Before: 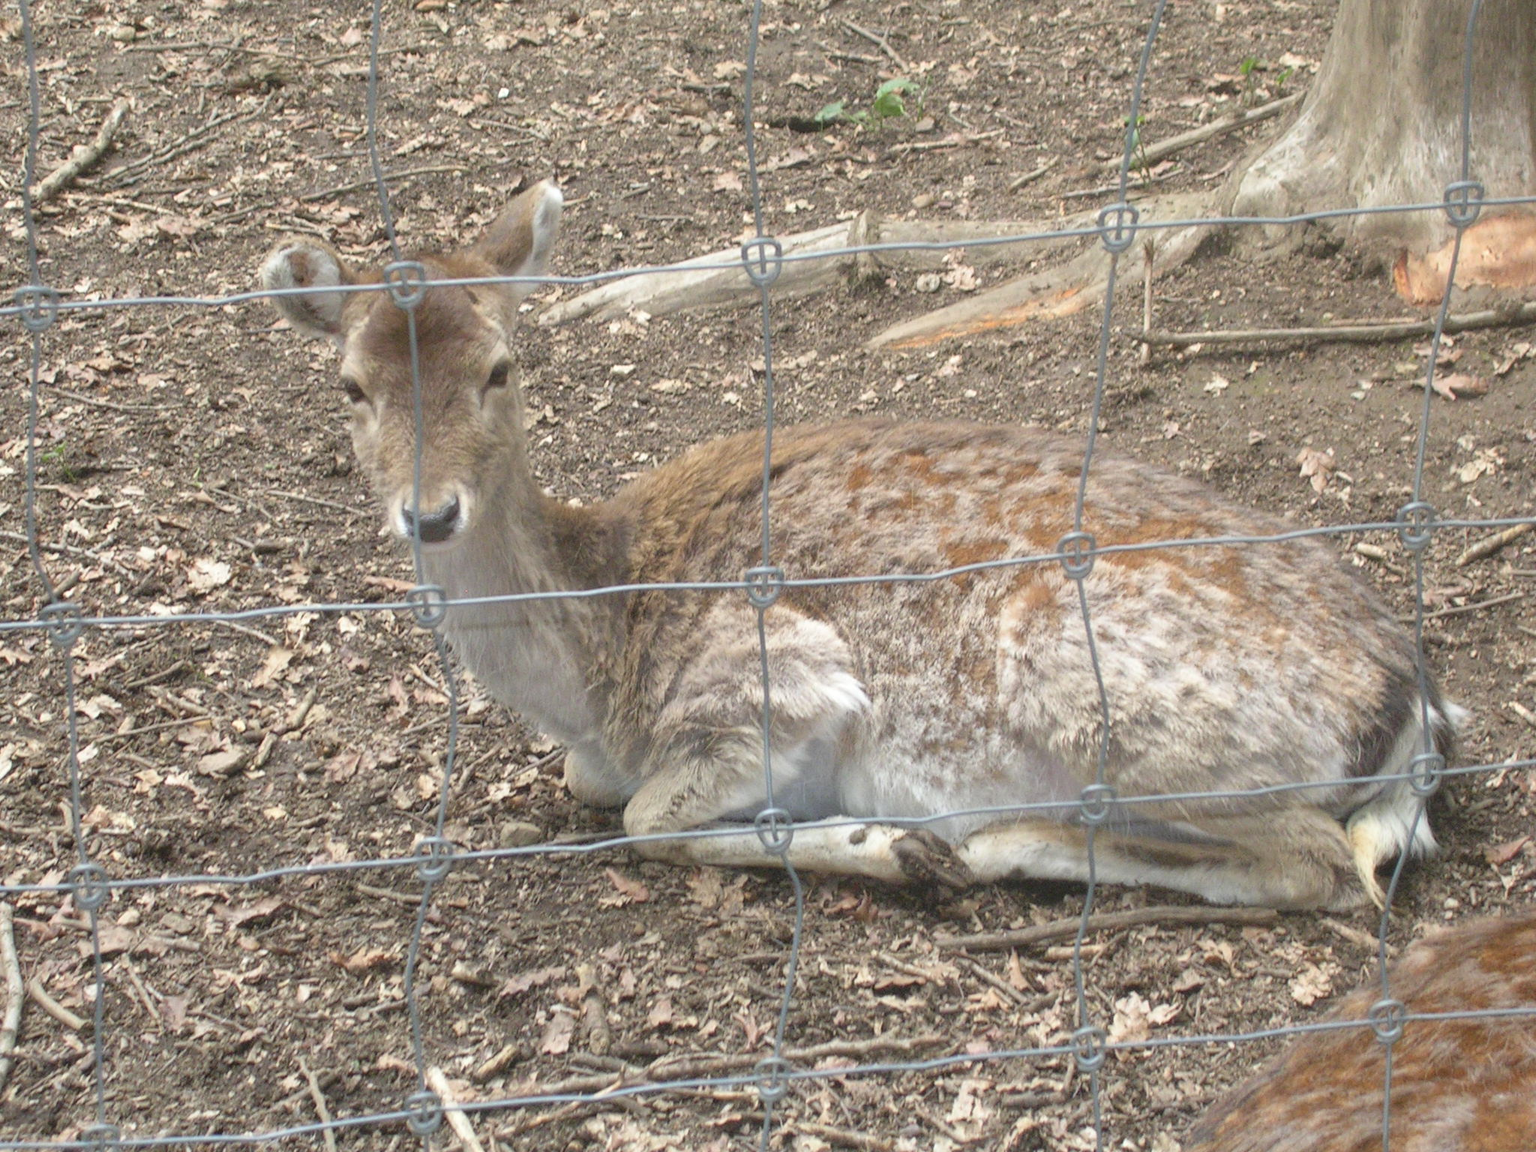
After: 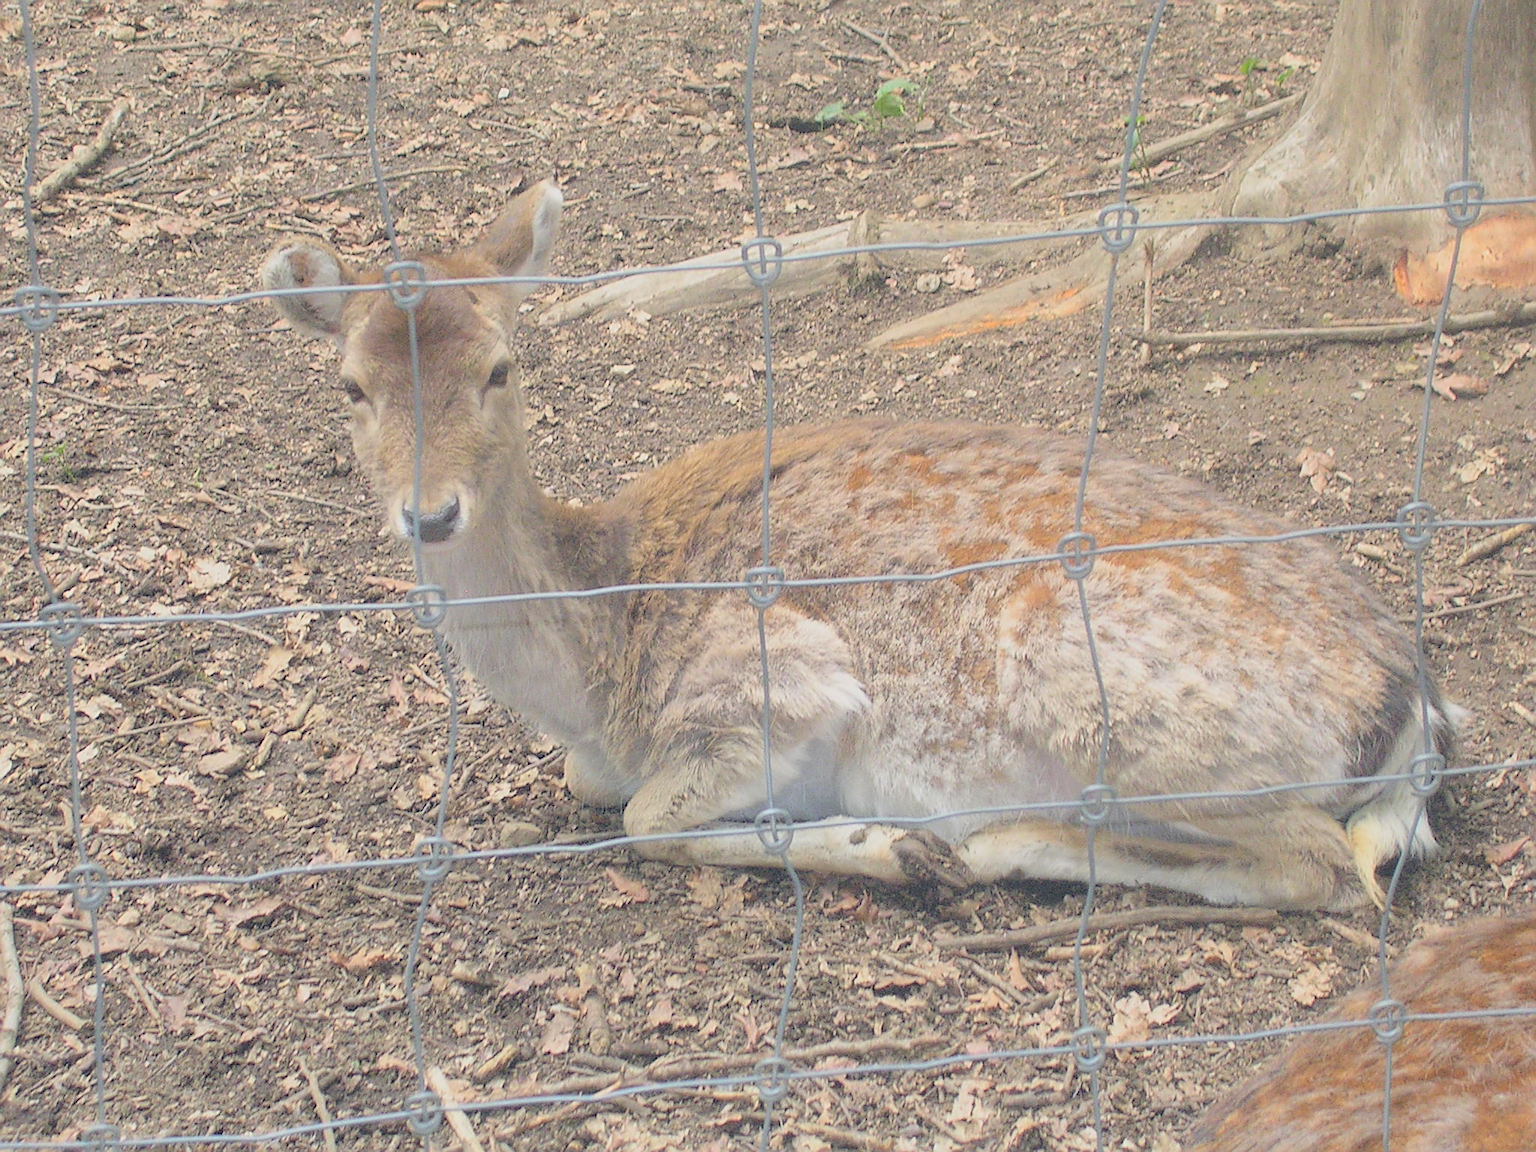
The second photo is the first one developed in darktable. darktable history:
global tonemap: drago (0.7, 100)
color balance rgb: shadows lift › hue 87.51°, highlights gain › chroma 0.68%, highlights gain › hue 55.1°, global offset › chroma 0.13%, global offset › hue 253.66°, linear chroma grading › global chroma 0.5%, perceptual saturation grading › global saturation 16.38%
sharpen: radius 1.4, amount 1.25, threshold 0.7
